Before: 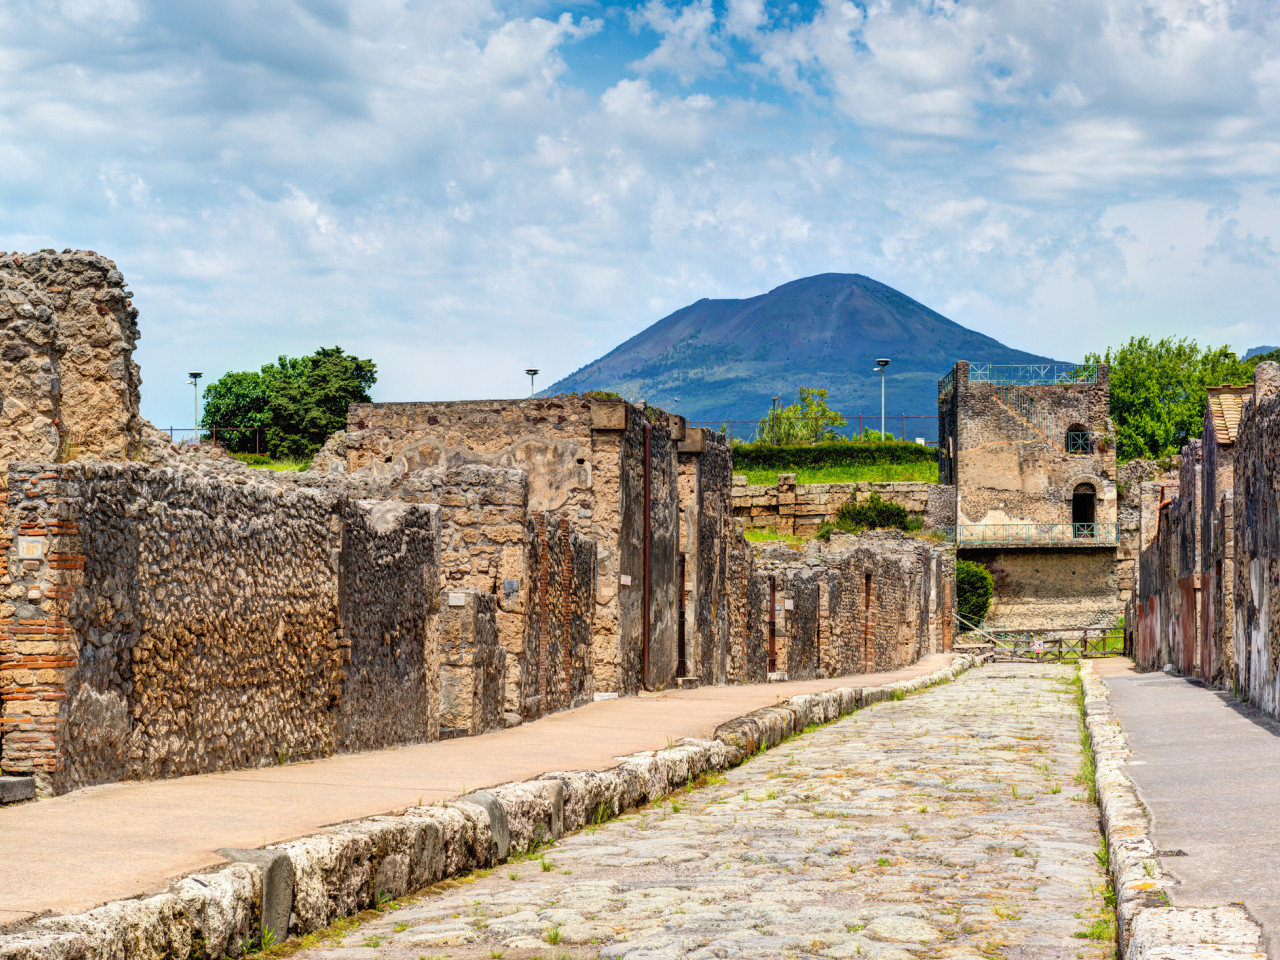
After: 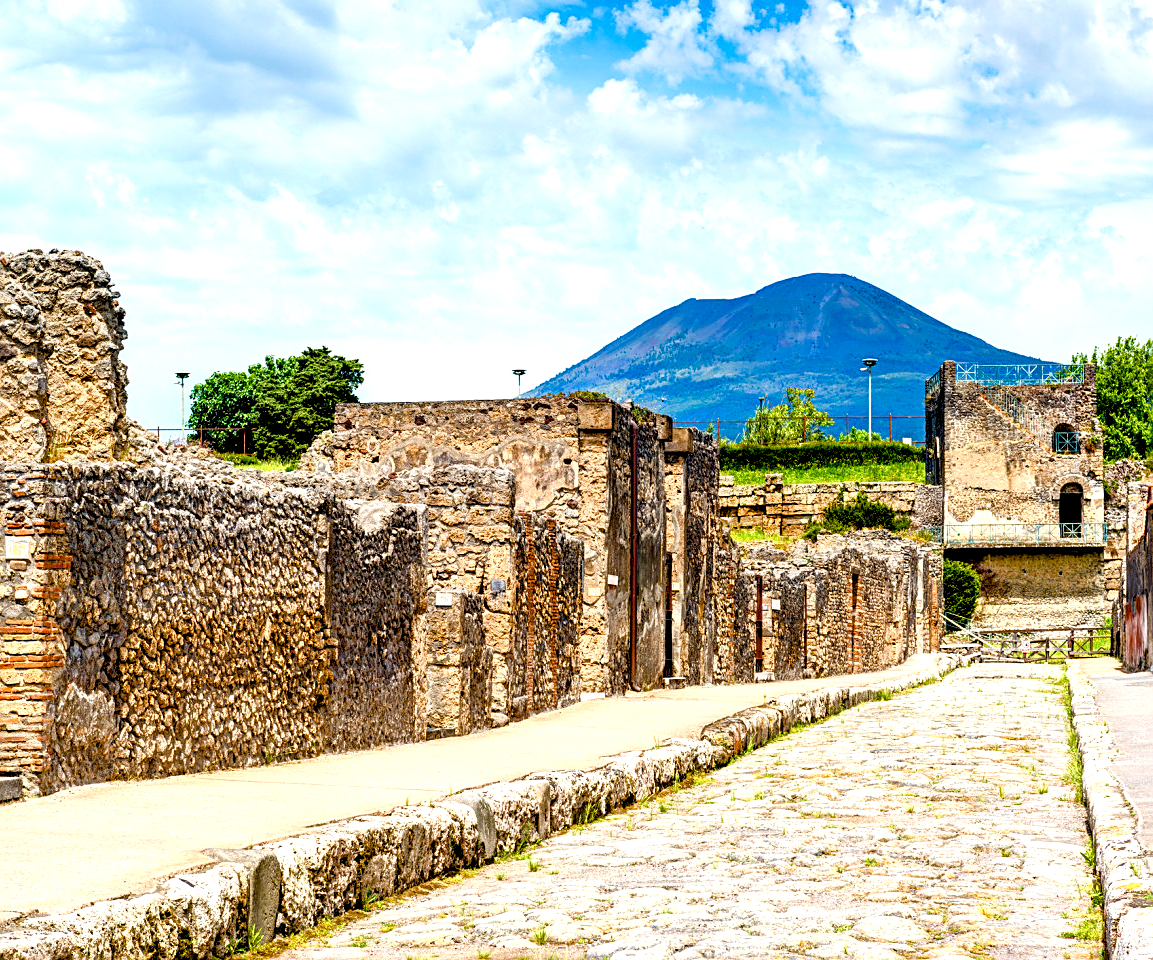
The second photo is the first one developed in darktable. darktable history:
sharpen: on, module defaults
color balance rgb: shadows lift › luminance -9.41%, highlights gain › luminance 17.6%, global offset › luminance -1.45%, perceptual saturation grading › highlights -17.77%, perceptual saturation grading › mid-tones 33.1%, perceptual saturation grading › shadows 50.52%, global vibrance 24.22%
crop and rotate: left 1.088%, right 8.807%
exposure: exposure 0.493 EV, compensate highlight preservation false
